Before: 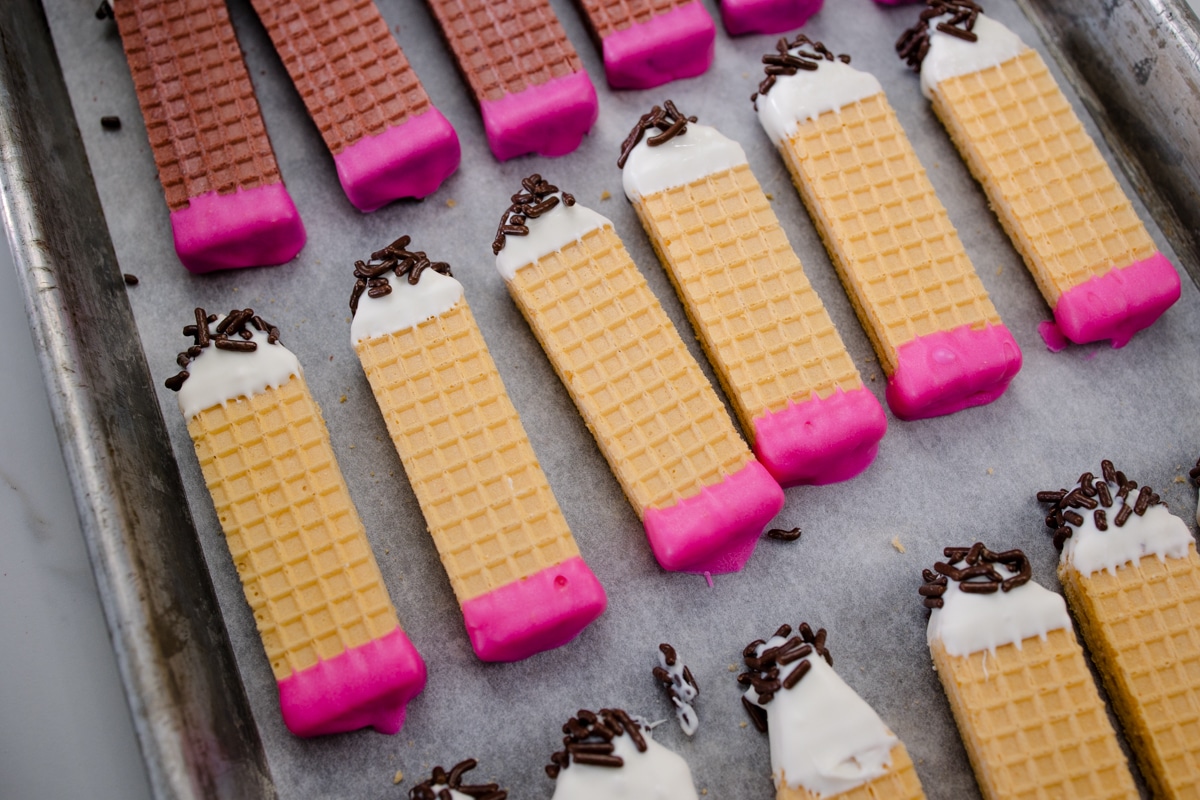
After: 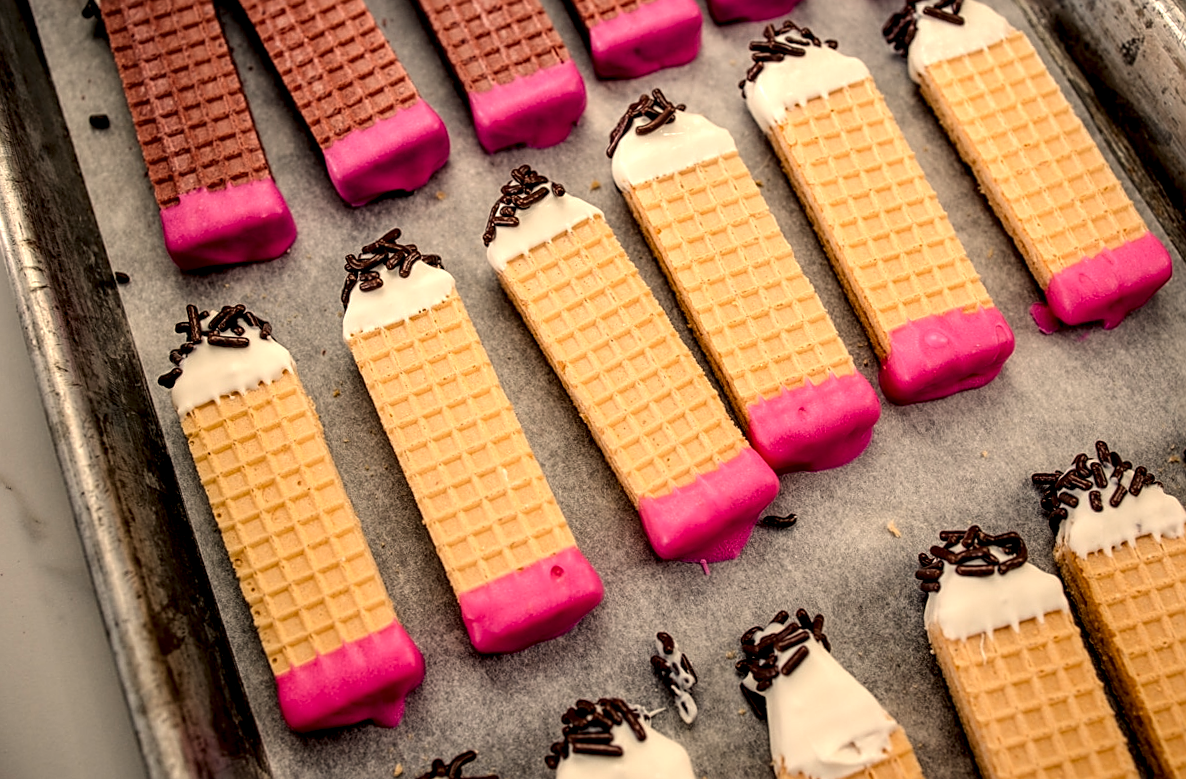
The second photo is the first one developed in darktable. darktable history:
rotate and perspective: rotation -1°, crop left 0.011, crop right 0.989, crop top 0.025, crop bottom 0.975
sharpen: on, module defaults
tone equalizer: on, module defaults
local contrast: highlights 65%, shadows 54%, detail 169%, midtone range 0.514
white balance: red 1.138, green 0.996, blue 0.812
